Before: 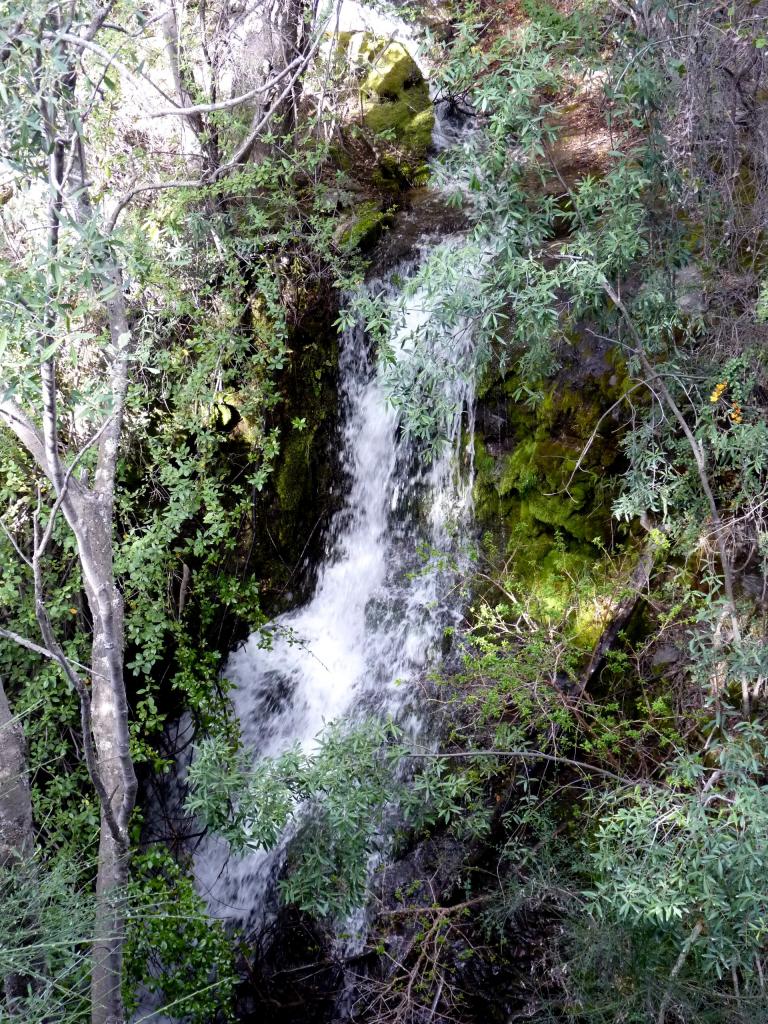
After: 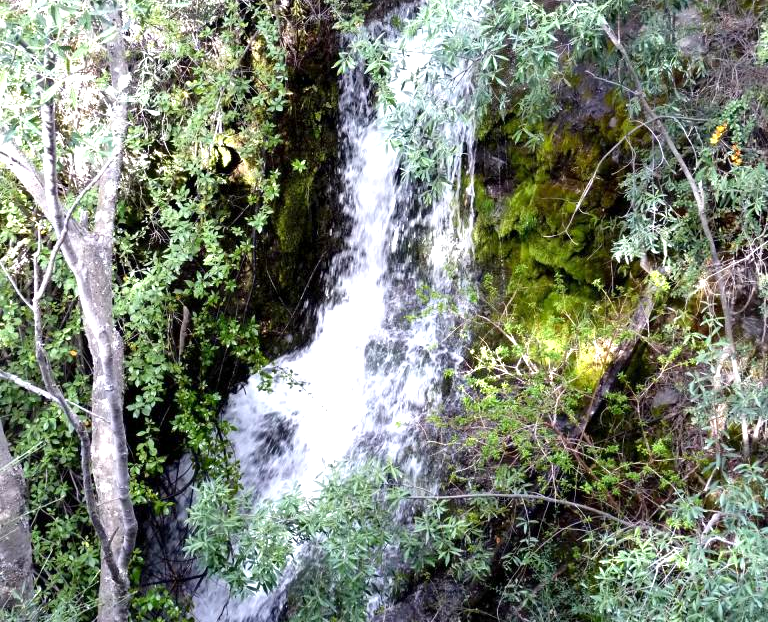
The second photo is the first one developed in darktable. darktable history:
crop and rotate: top 25.241%, bottom 13.945%
shadows and highlights: shadows 37.03, highlights -27.69, soften with gaussian
exposure: exposure 0.751 EV, compensate exposure bias true, compensate highlight preservation false
